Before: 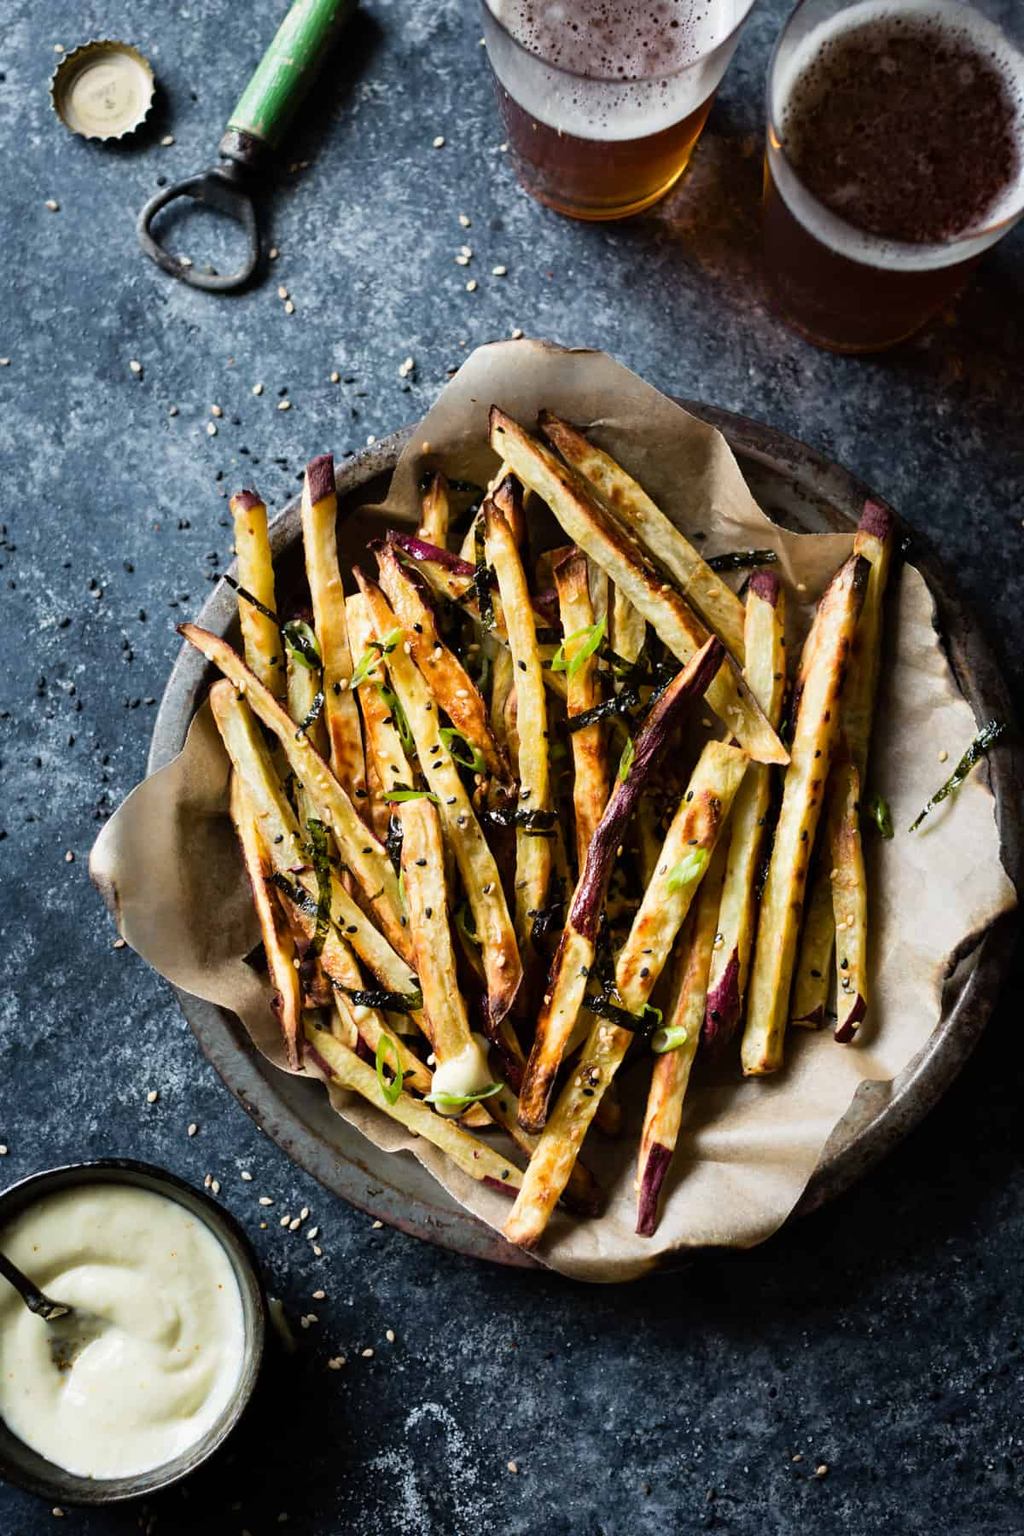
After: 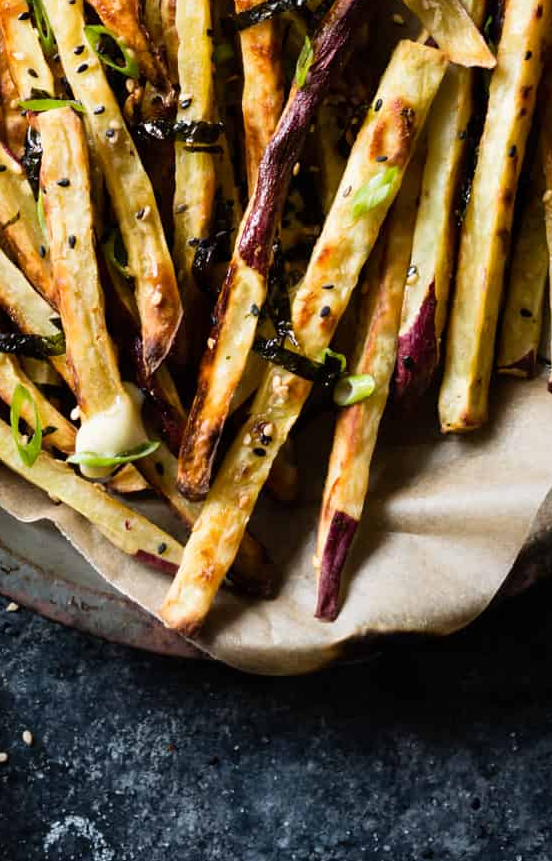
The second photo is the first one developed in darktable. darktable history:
crop: left 35.898%, top 46.036%, right 18.075%, bottom 6.092%
